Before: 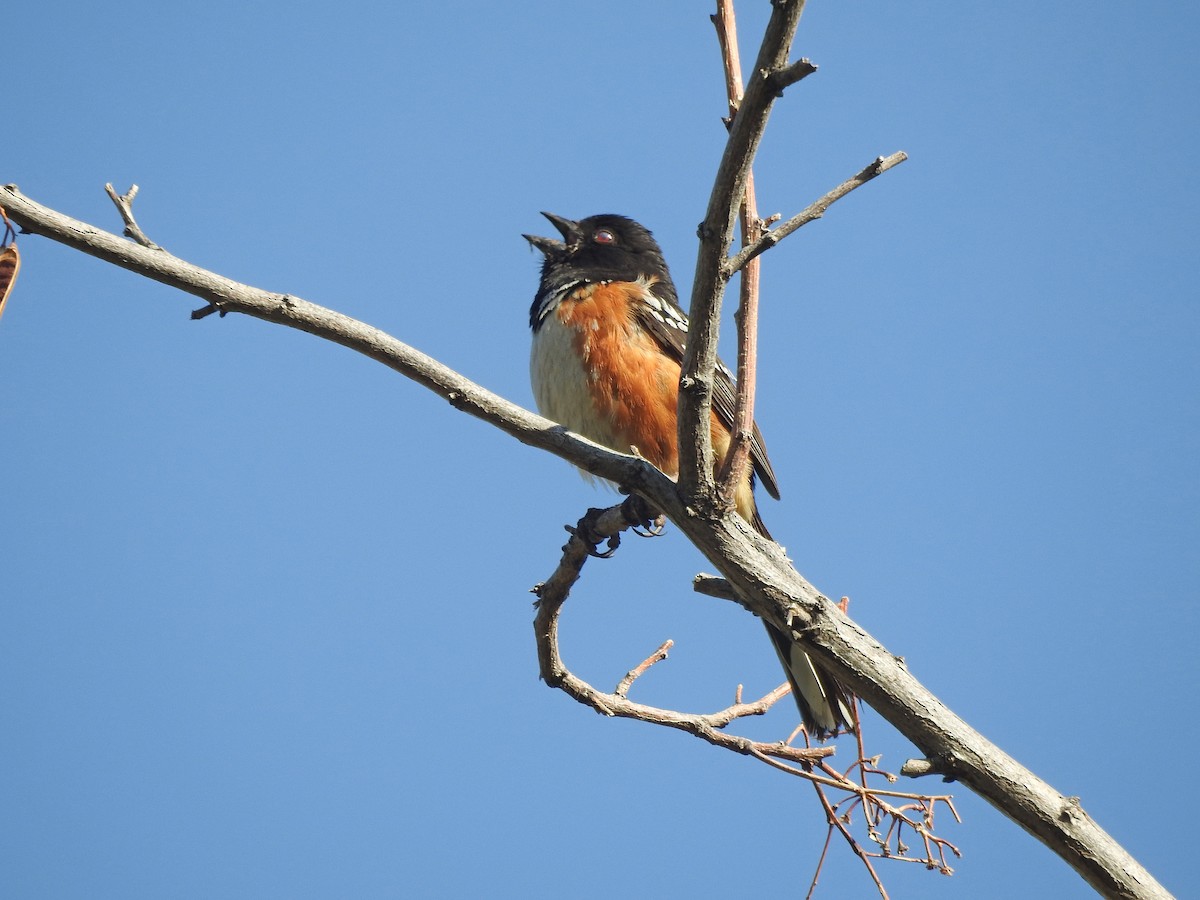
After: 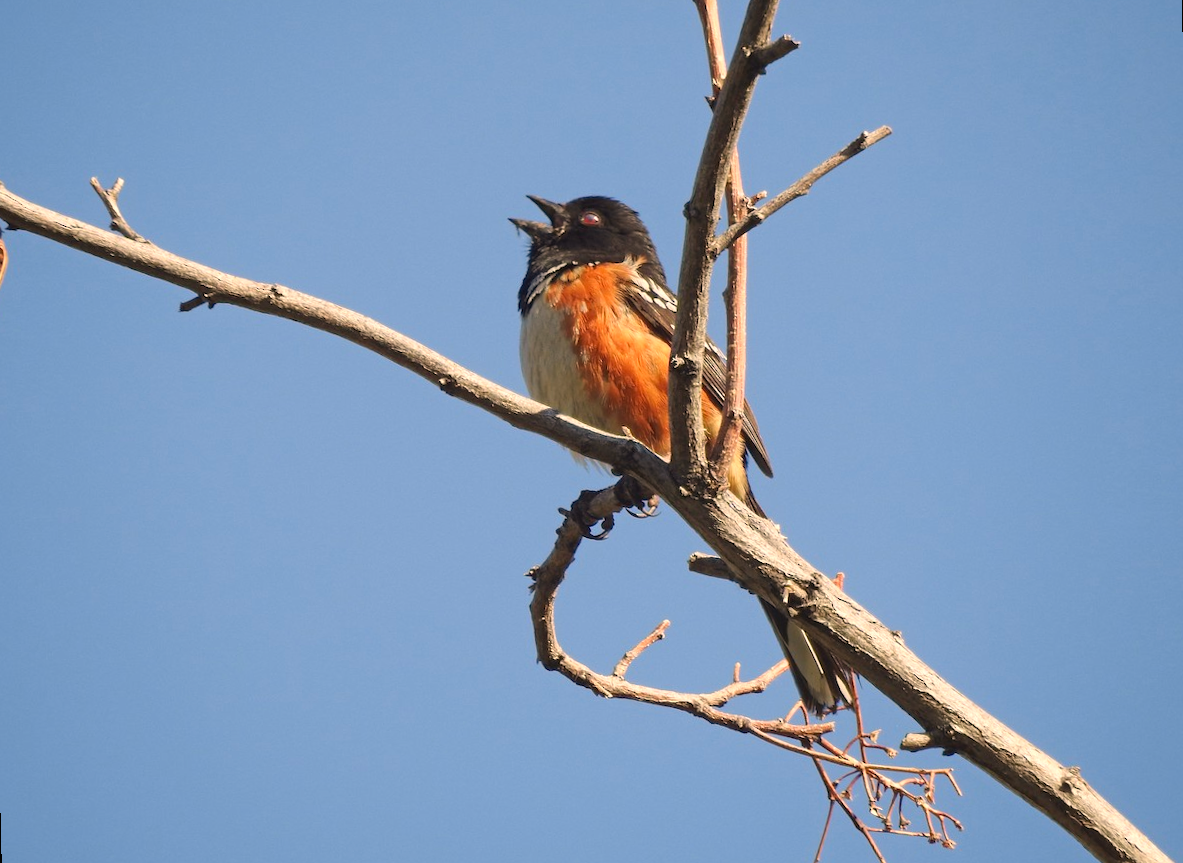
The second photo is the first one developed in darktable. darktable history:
rotate and perspective: rotation -1.42°, crop left 0.016, crop right 0.984, crop top 0.035, crop bottom 0.965
contrast brightness saturation: saturation 0.13
white balance: red 1.127, blue 0.943
